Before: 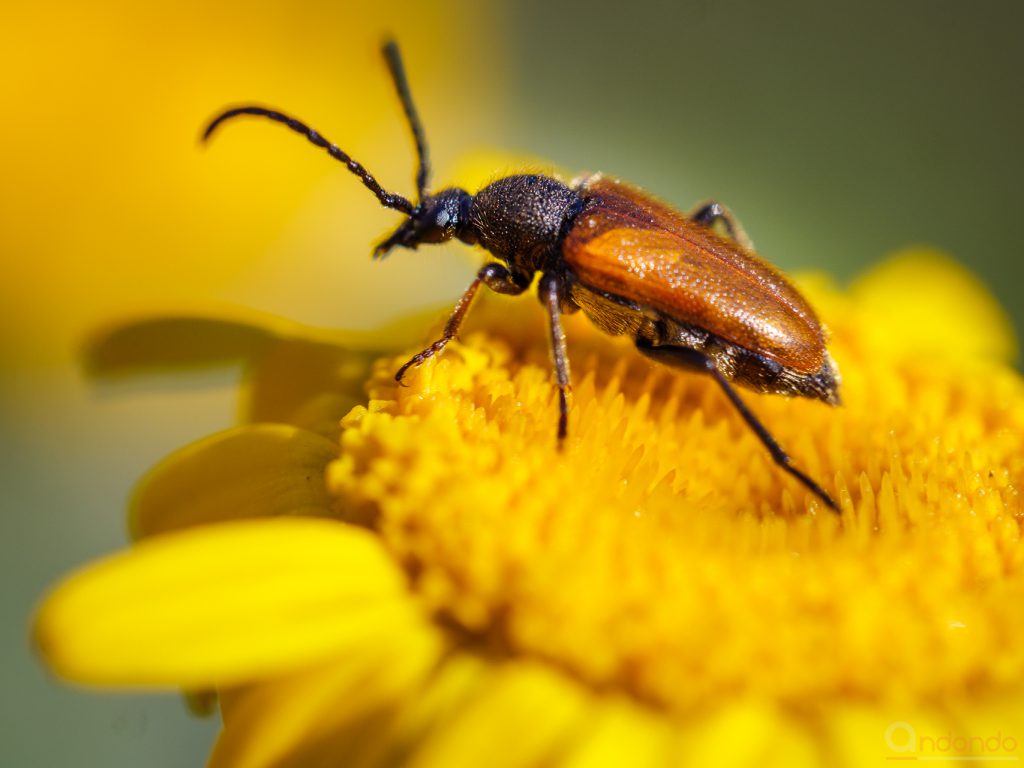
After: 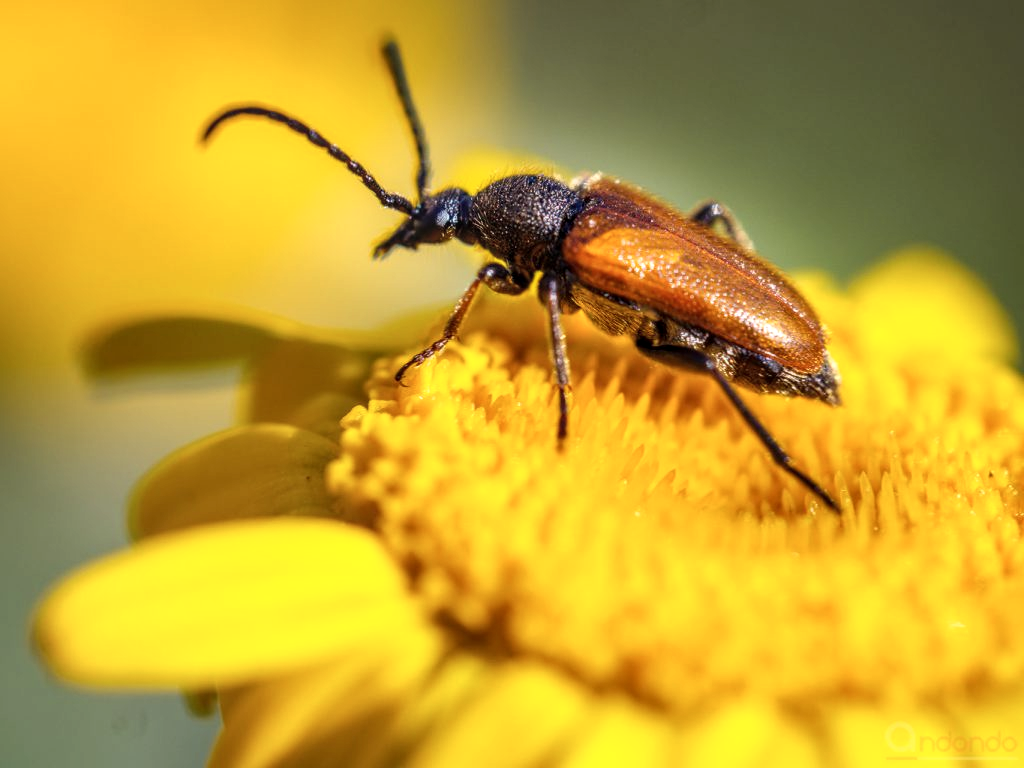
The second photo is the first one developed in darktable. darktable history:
tone curve: curves: ch0 [(0, 0) (0.003, 0.003) (0.011, 0.012) (0.025, 0.027) (0.044, 0.048) (0.069, 0.076) (0.1, 0.109) (0.136, 0.148) (0.177, 0.194) (0.224, 0.245) (0.277, 0.303) (0.335, 0.366) (0.399, 0.436) (0.468, 0.511) (0.543, 0.593) (0.623, 0.681) (0.709, 0.775) (0.801, 0.875) (0.898, 0.954) (1, 1)], color space Lab, independent channels, preserve colors none
local contrast: on, module defaults
